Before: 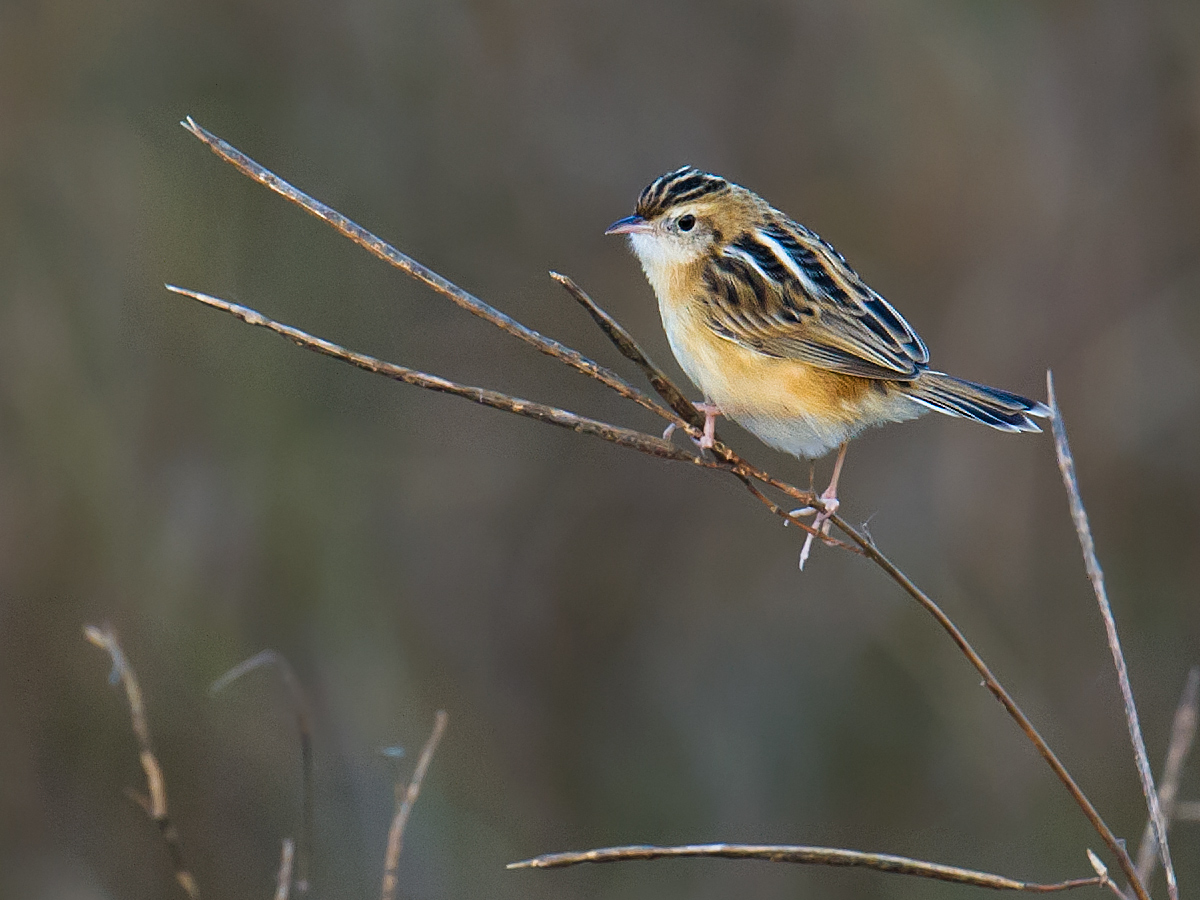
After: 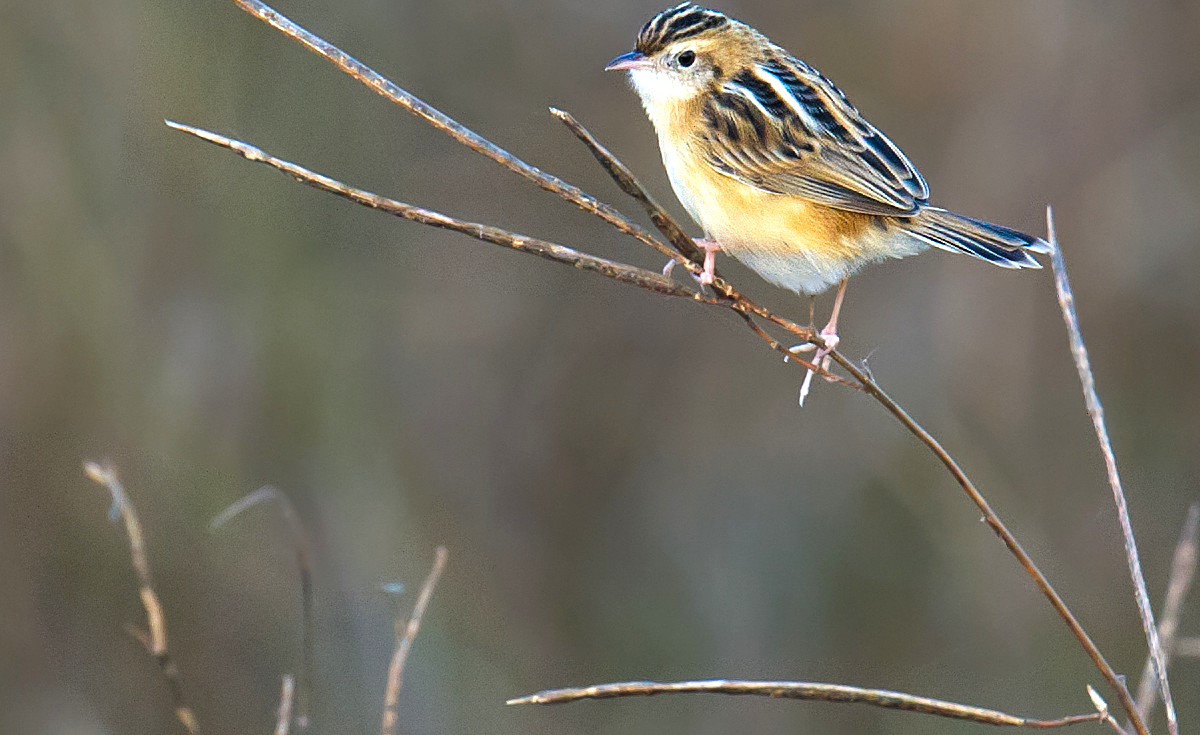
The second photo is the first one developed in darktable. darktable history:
exposure: black level correction 0, exposure 0.7 EV, compensate exposure bias true, compensate highlight preservation false
crop and rotate: top 18.28%
